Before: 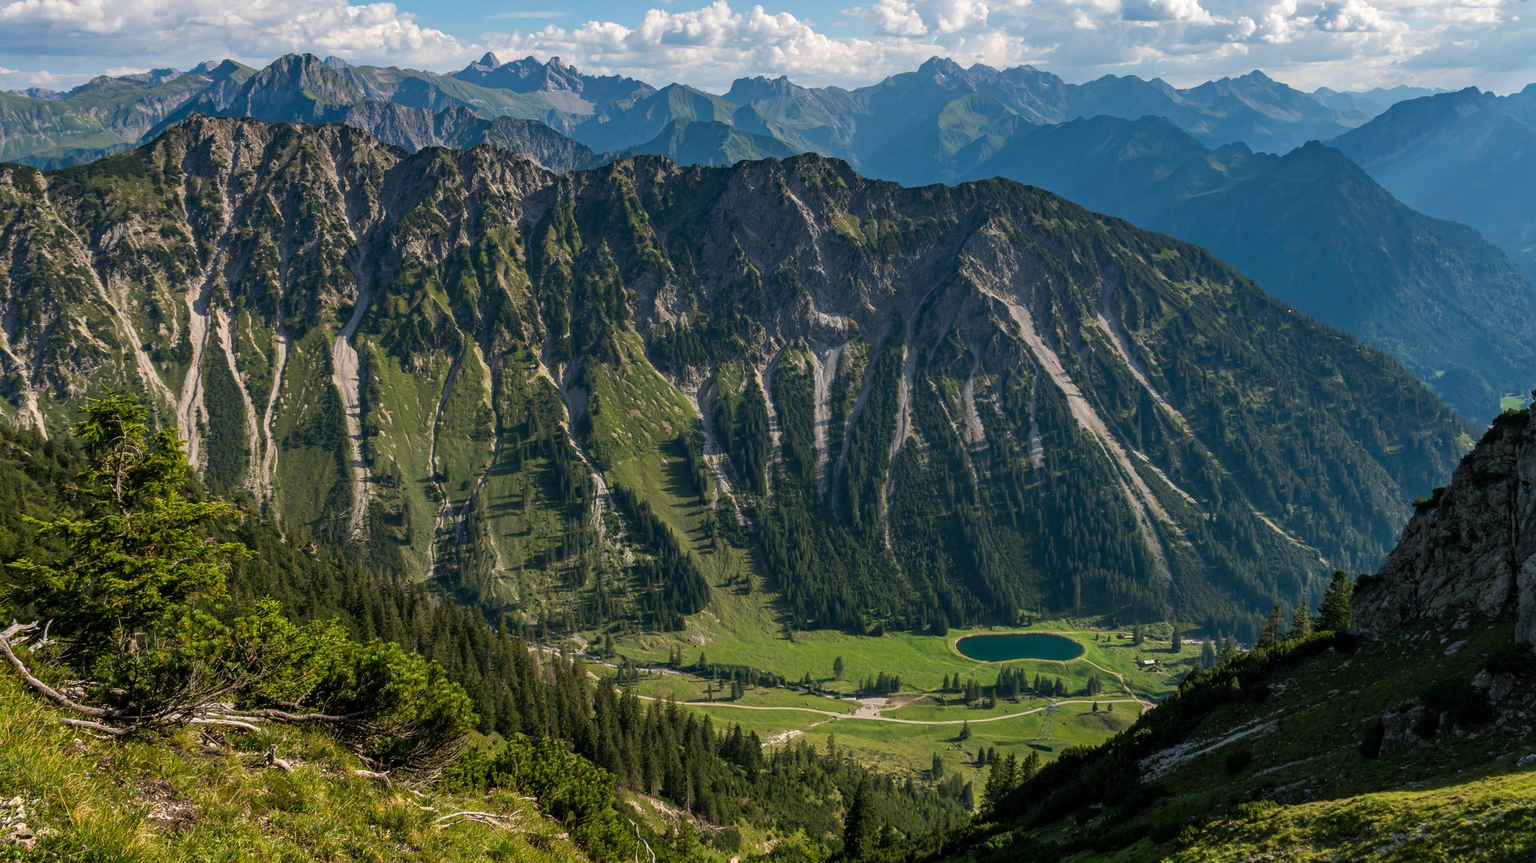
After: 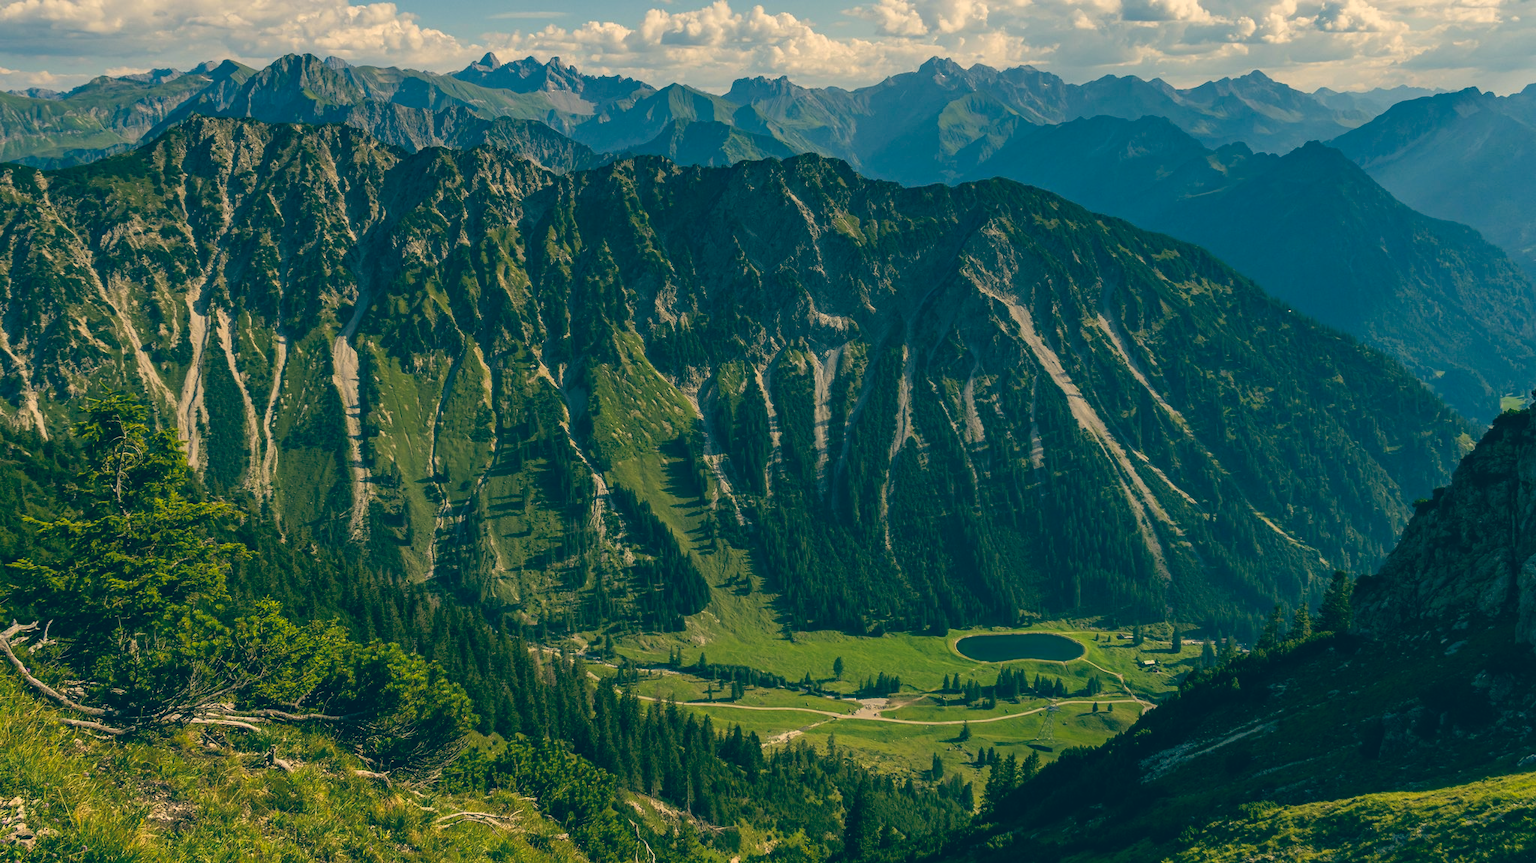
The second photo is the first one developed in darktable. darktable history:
color balance: lift [1.005, 0.99, 1.007, 1.01], gamma [1, 1.034, 1.032, 0.966], gain [0.873, 1.055, 1.067, 0.933]
color correction: highlights a* 10.32, highlights b* 14.66, shadows a* -9.59, shadows b* -15.02
